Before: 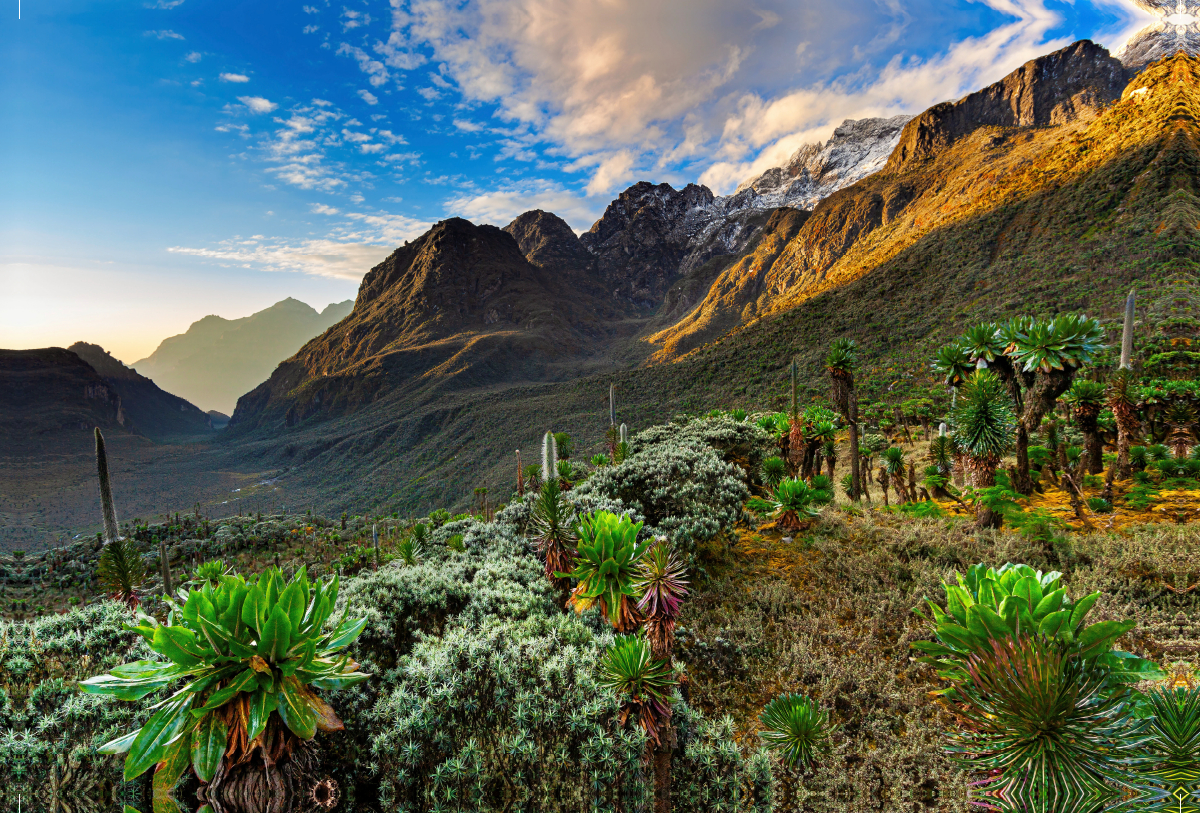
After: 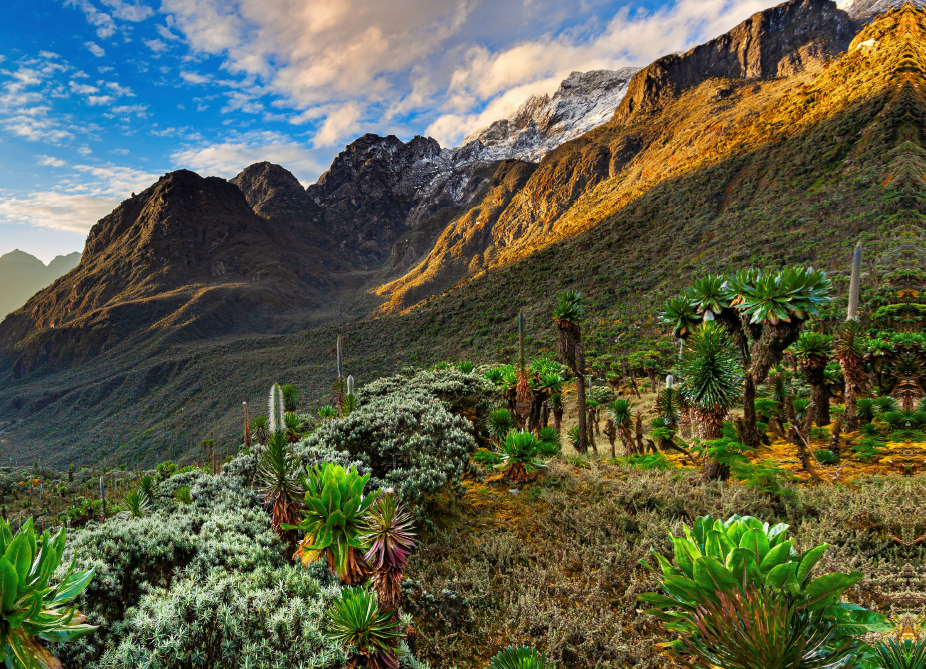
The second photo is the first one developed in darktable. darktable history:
crop: left 22.755%, top 5.921%, bottom 11.726%
